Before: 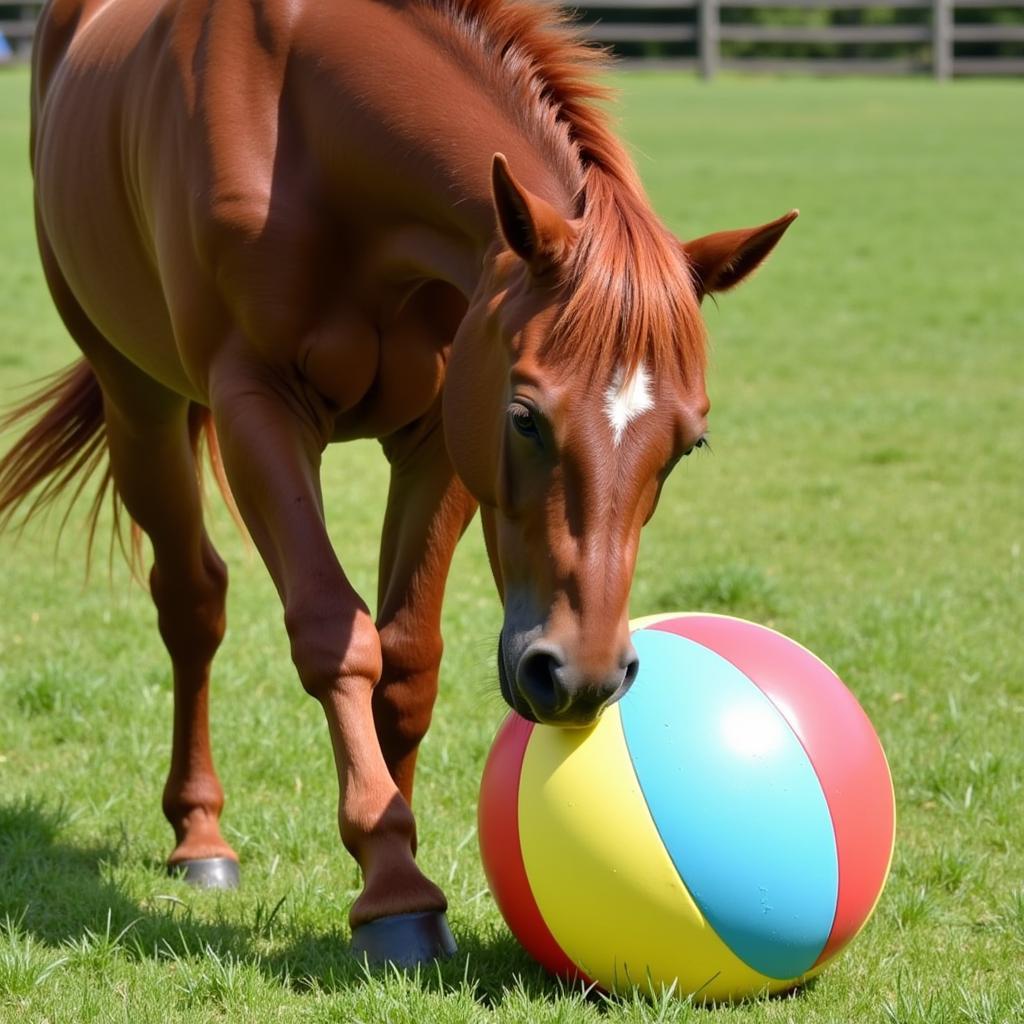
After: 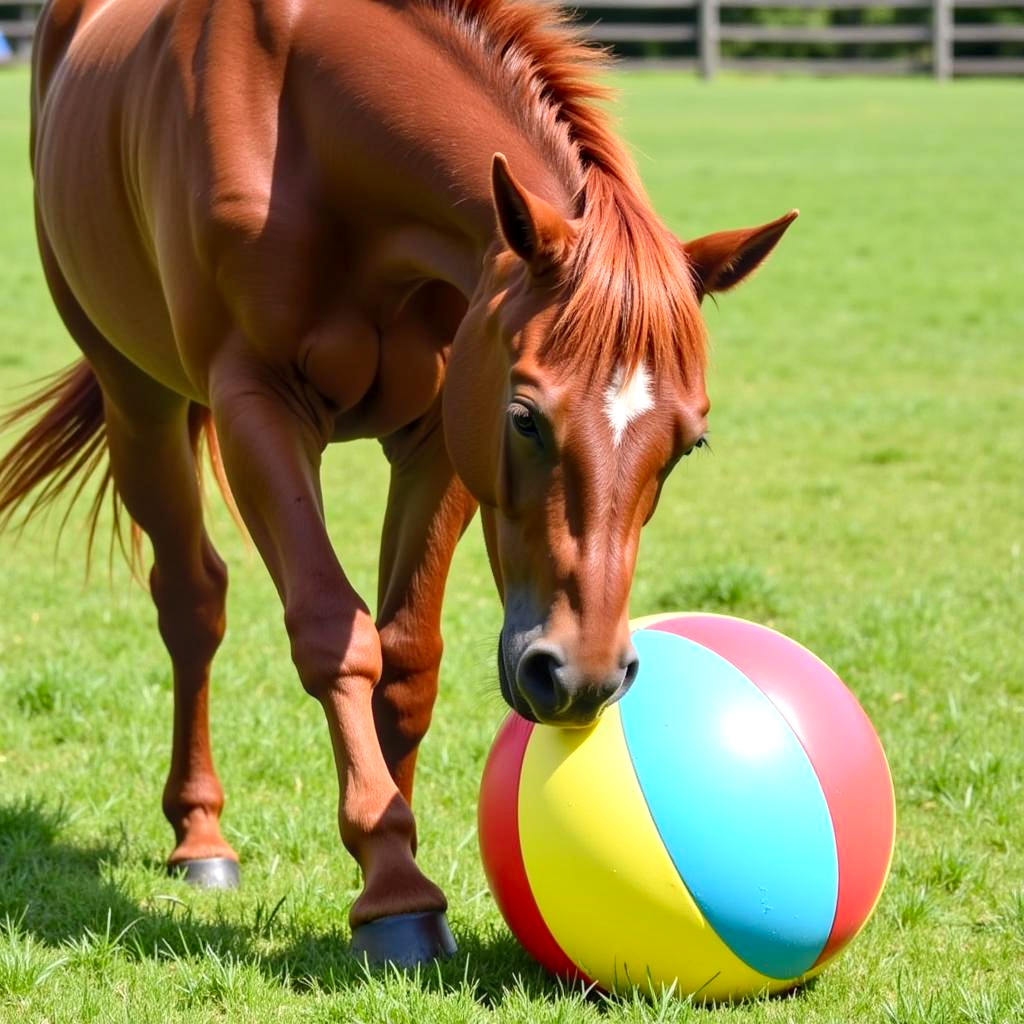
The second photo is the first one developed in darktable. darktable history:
contrast brightness saturation: contrast 0.202, brightness 0.162, saturation 0.225
local contrast: on, module defaults
